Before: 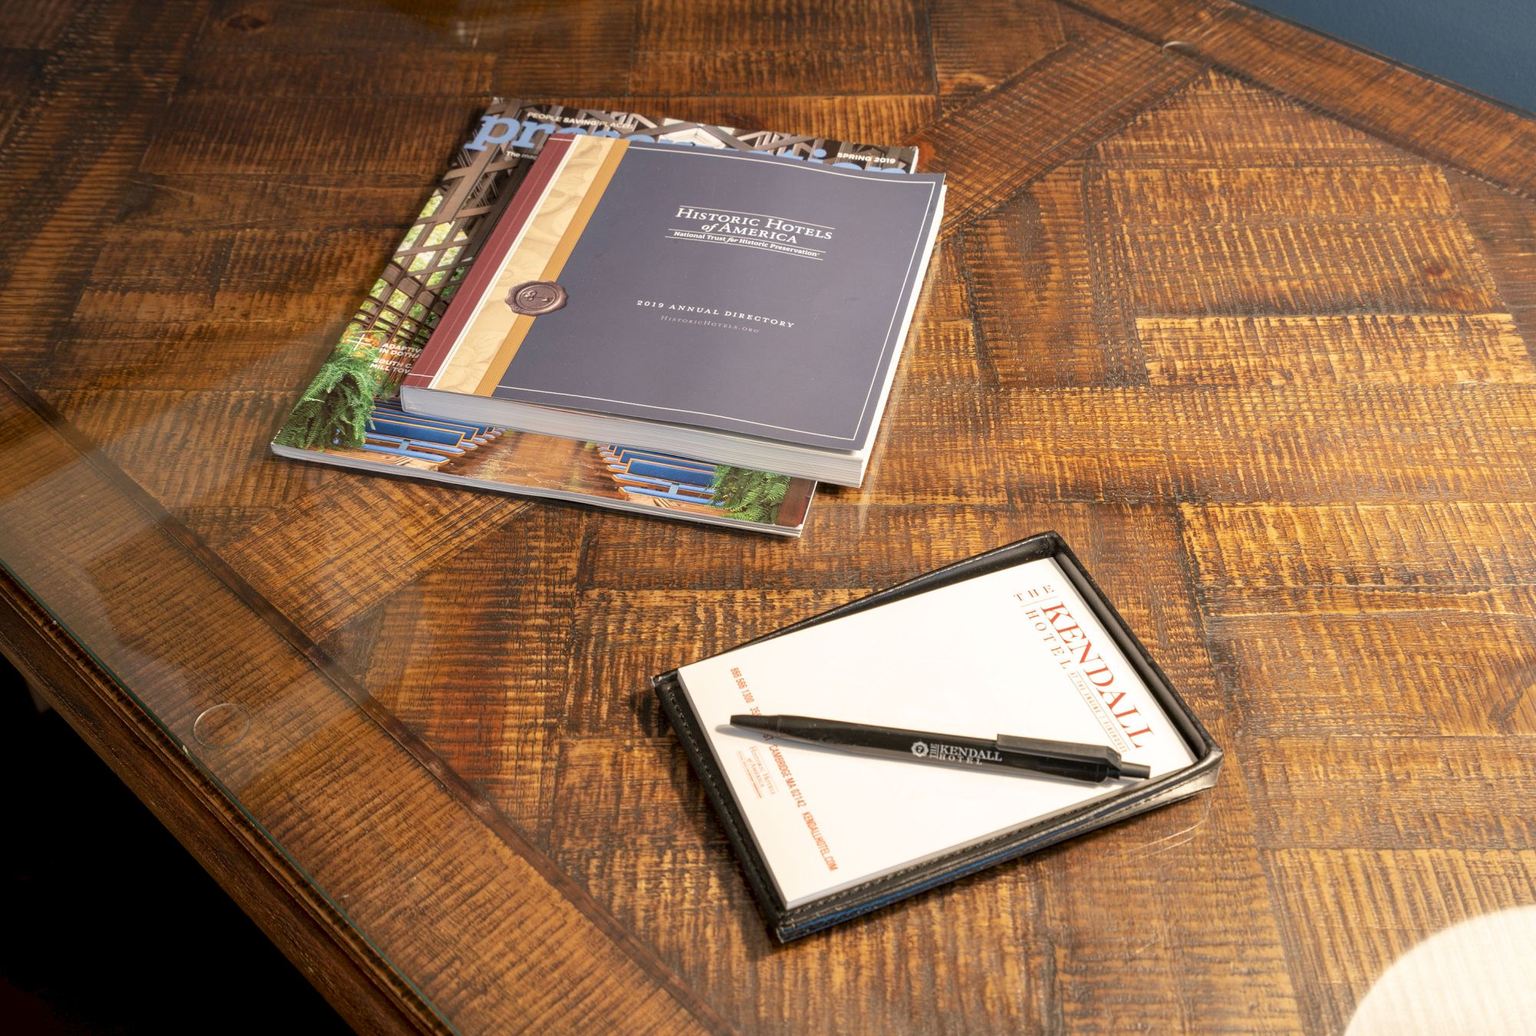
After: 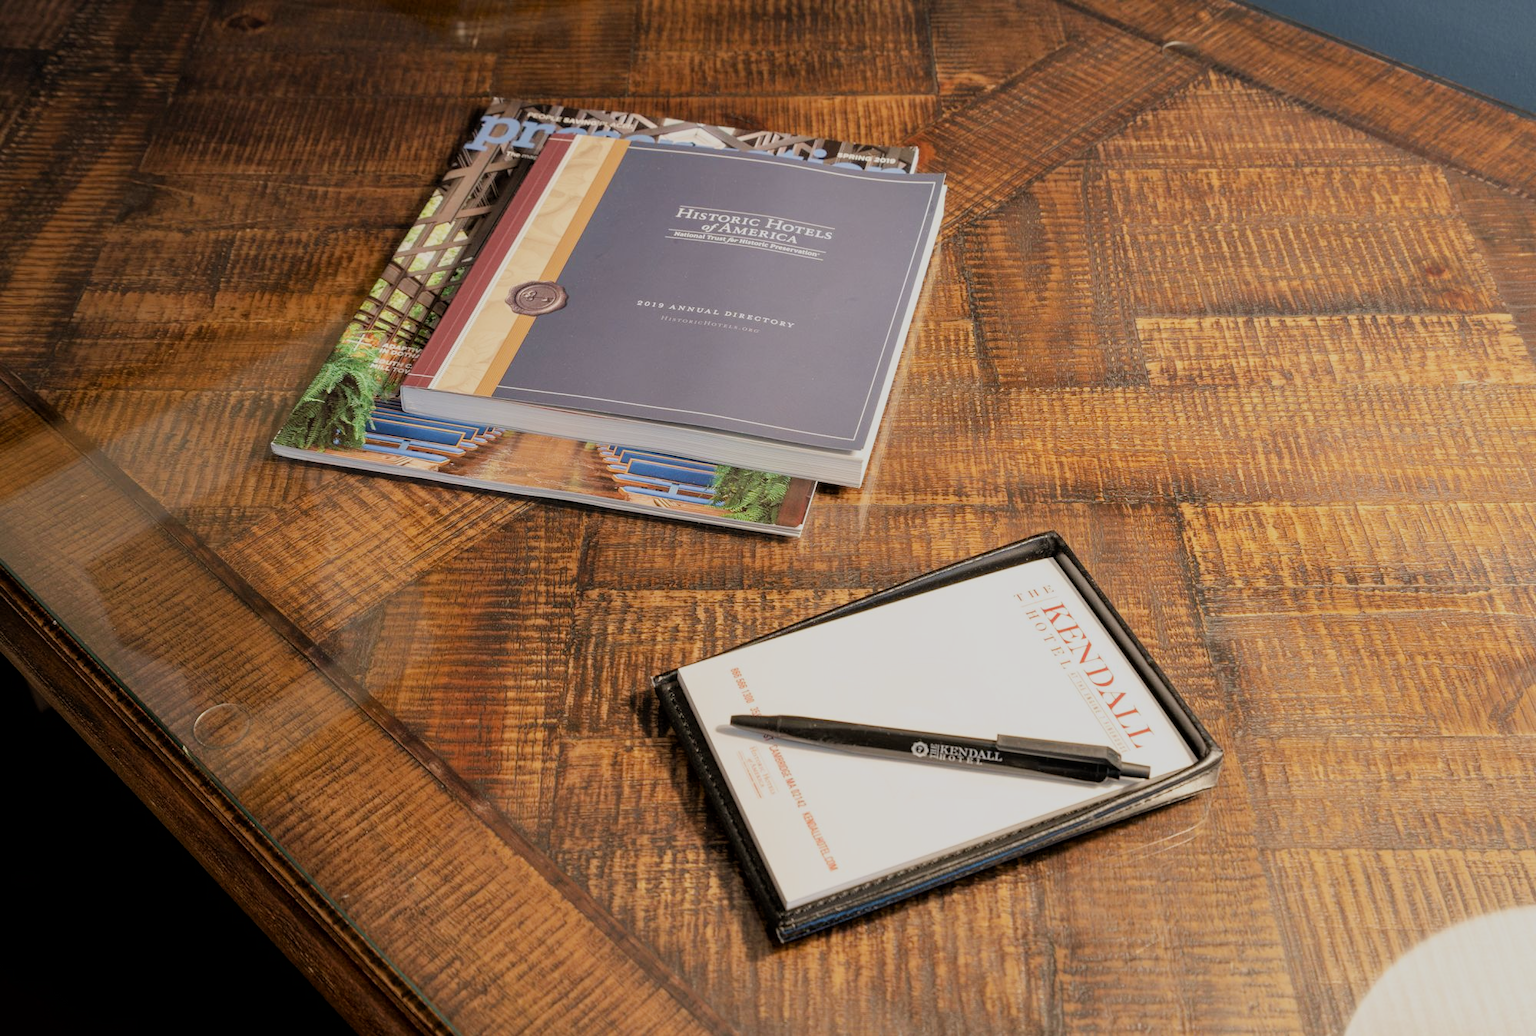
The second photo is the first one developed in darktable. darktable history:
filmic rgb: black relative exposure -7.65 EV, white relative exposure 4.56 EV, hardness 3.61, contrast 0.992, iterations of high-quality reconstruction 0
